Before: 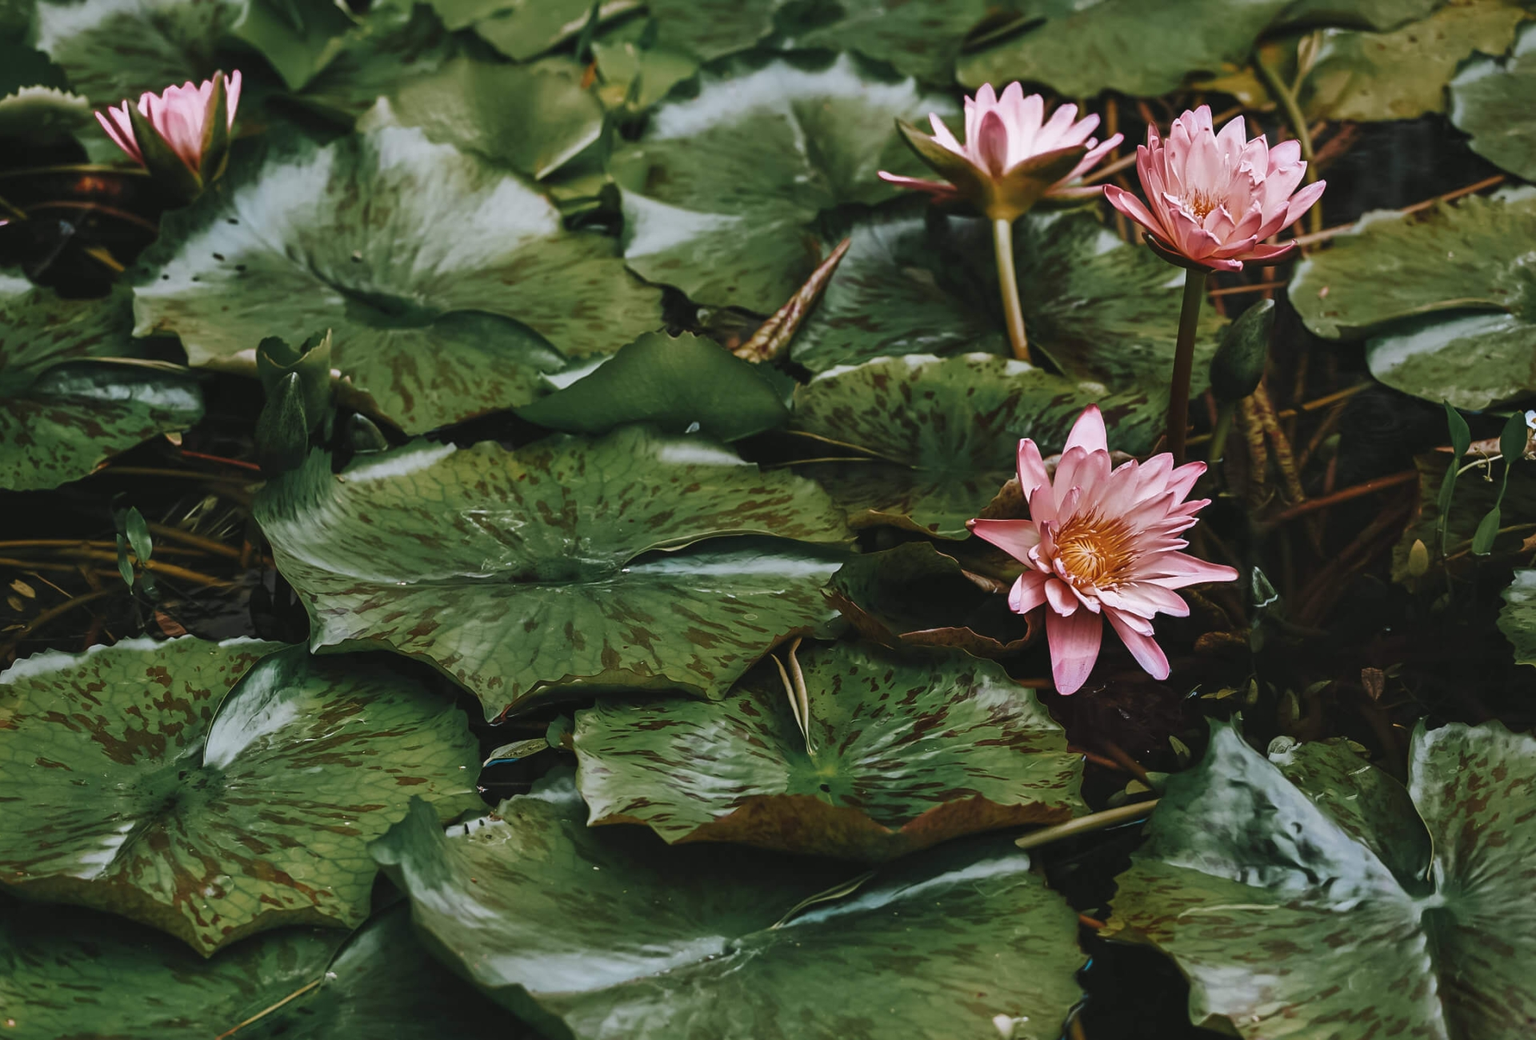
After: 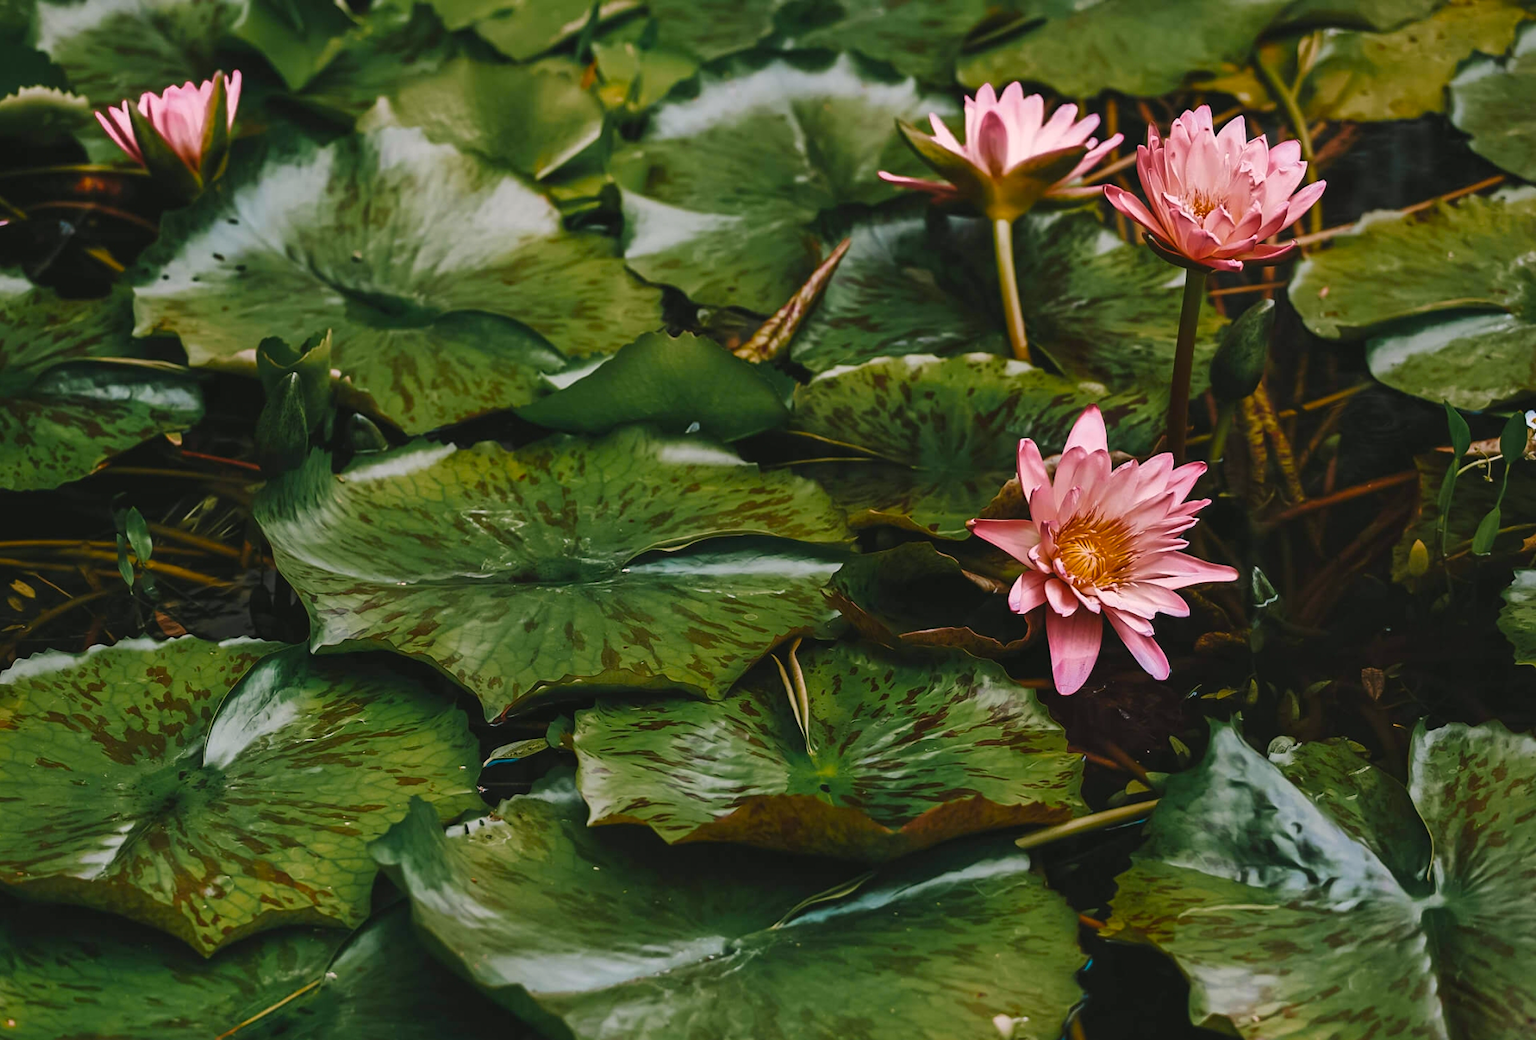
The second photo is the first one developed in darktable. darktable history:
color balance rgb: highlights gain › chroma 3.015%, highlights gain › hue 60.22°, perceptual saturation grading › global saturation 0.83%, global vibrance 50.79%
